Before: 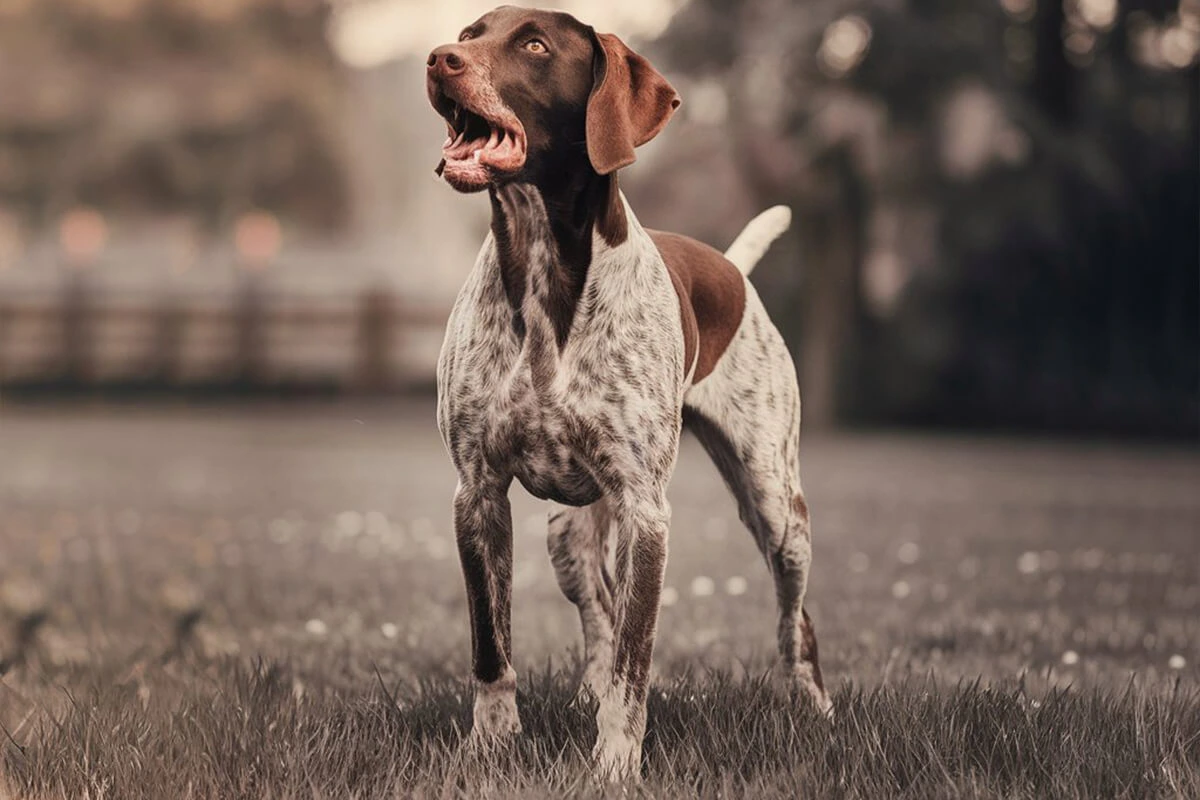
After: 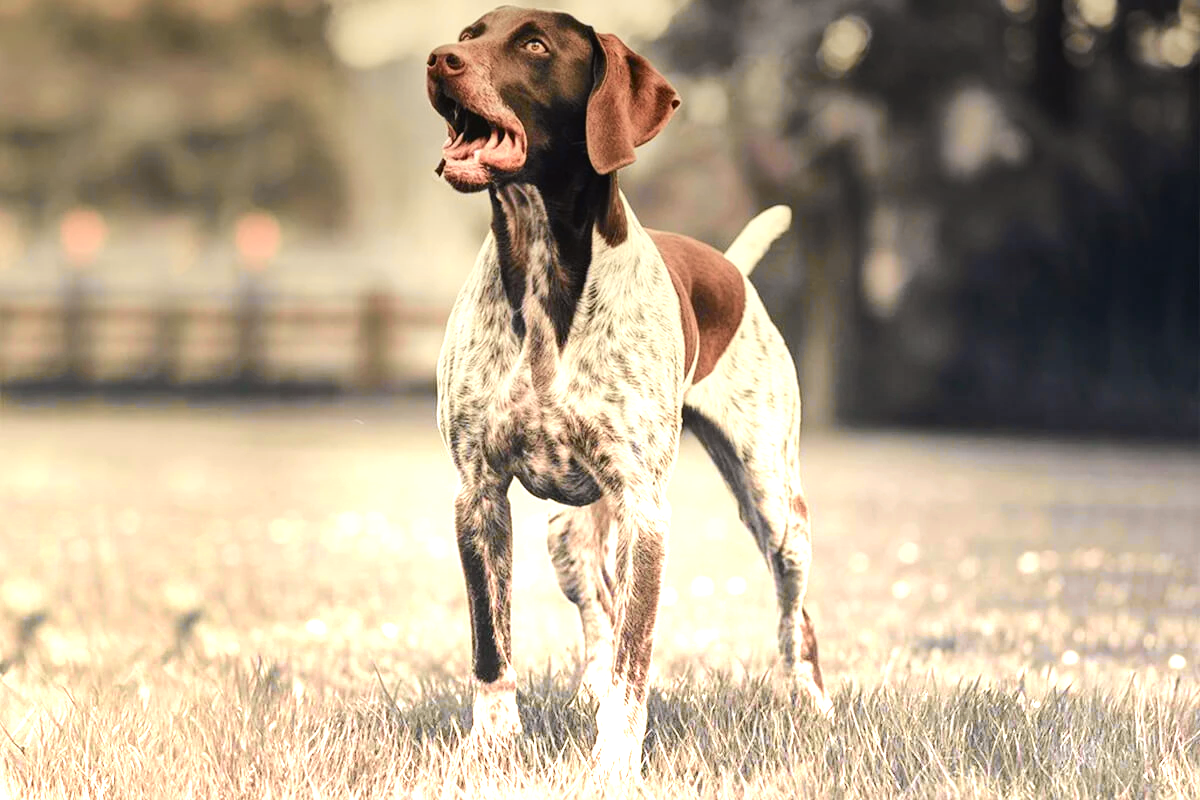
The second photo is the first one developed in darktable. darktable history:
graduated density: density -3.9 EV
tone curve: curves: ch0 [(0, 0.024) (0.049, 0.038) (0.176, 0.162) (0.33, 0.331) (0.432, 0.475) (0.601, 0.665) (0.843, 0.876) (1, 1)]; ch1 [(0, 0) (0.339, 0.358) (0.445, 0.439) (0.476, 0.47) (0.504, 0.504) (0.53, 0.511) (0.557, 0.558) (0.627, 0.635) (0.728, 0.746) (1, 1)]; ch2 [(0, 0) (0.327, 0.324) (0.417, 0.44) (0.46, 0.453) (0.502, 0.504) (0.526, 0.52) (0.54, 0.564) (0.606, 0.626) (0.76, 0.75) (1, 1)], color space Lab, independent channels, preserve colors none
